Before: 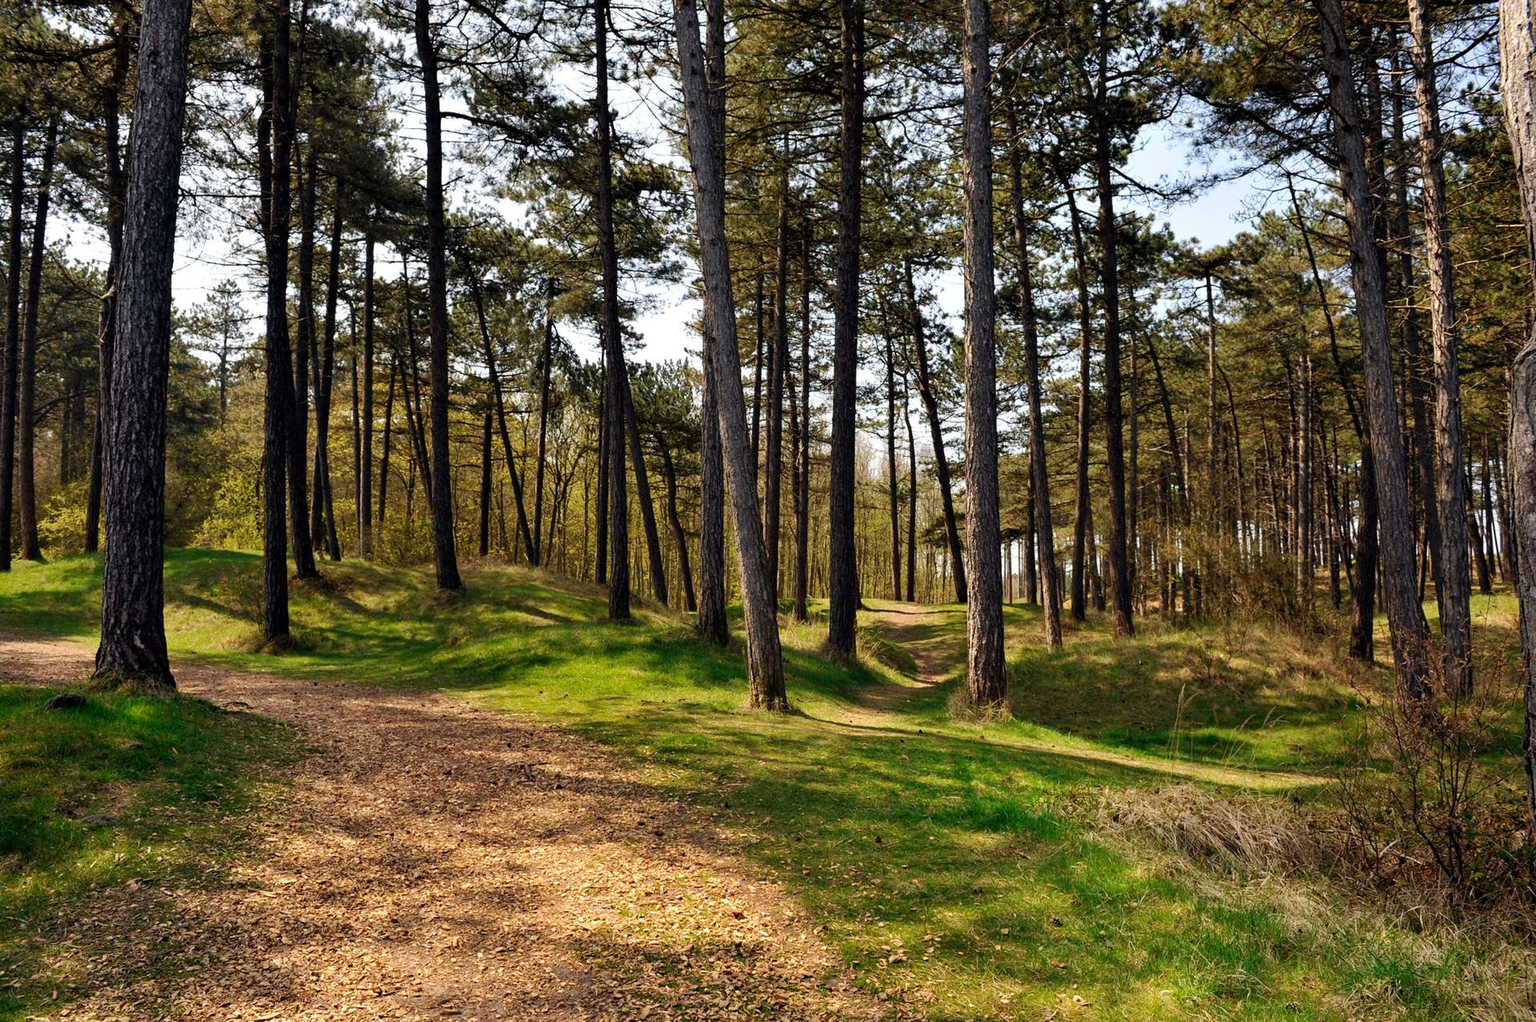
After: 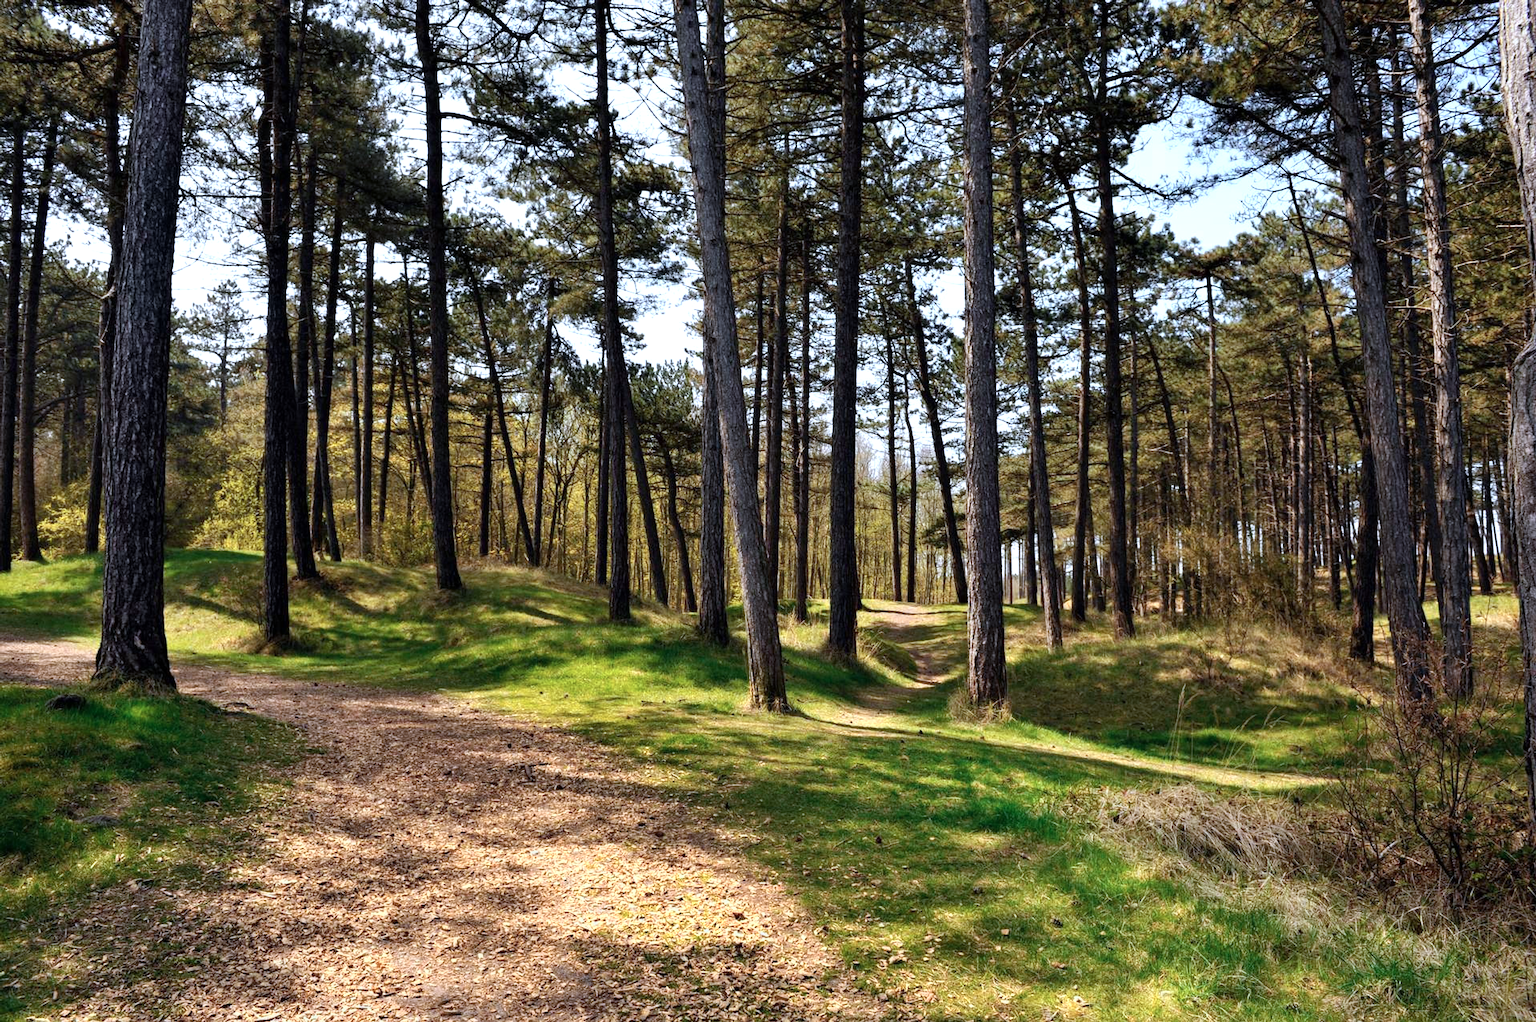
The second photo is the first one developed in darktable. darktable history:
color zones: curves: ch0 [(0.018, 0.548) (0.224, 0.64) (0.425, 0.447) (0.675, 0.575) (0.732, 0.579)]; ch1 [(0.066, 0.487) (0.25, 0.5) (0.404, 0.43) (0.75, 0.421) (0.956, 0.421)]; ch2 [(0.044, 0.561) (0.215, 0.465) (0.399, 0.544) (0.465, 0.548) (0.614, 0.447) (0.724, 0.43) (0.882, 0.623) (0.956, 0.632)]
white balance: red 0.948, green 1.02, blue 1.176
